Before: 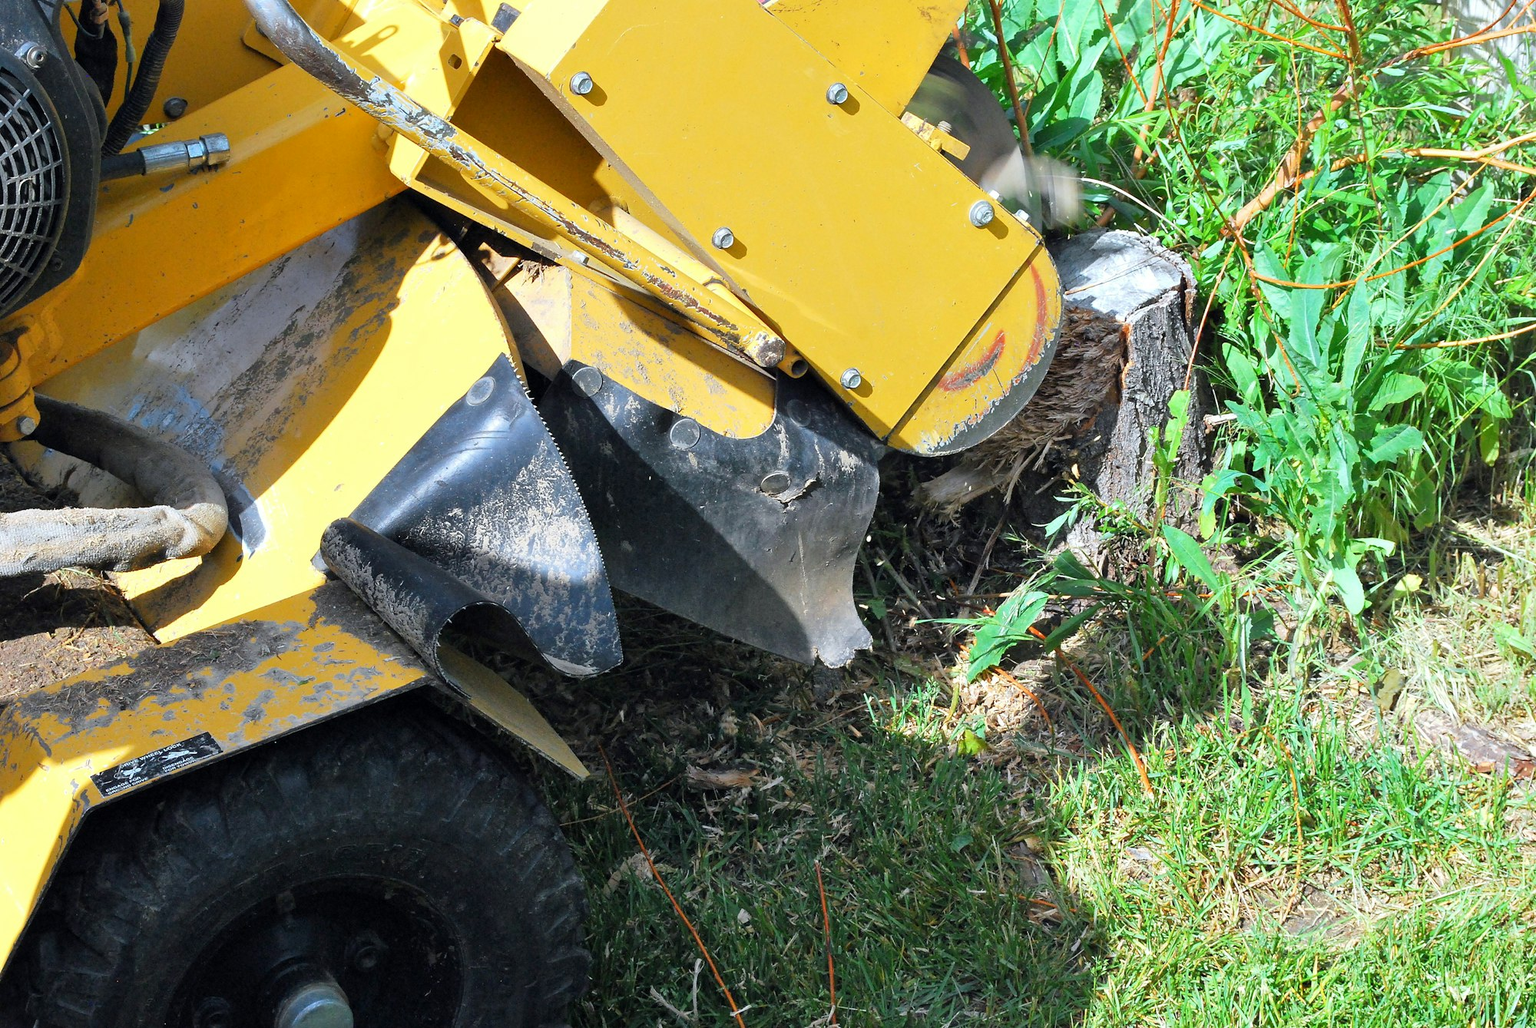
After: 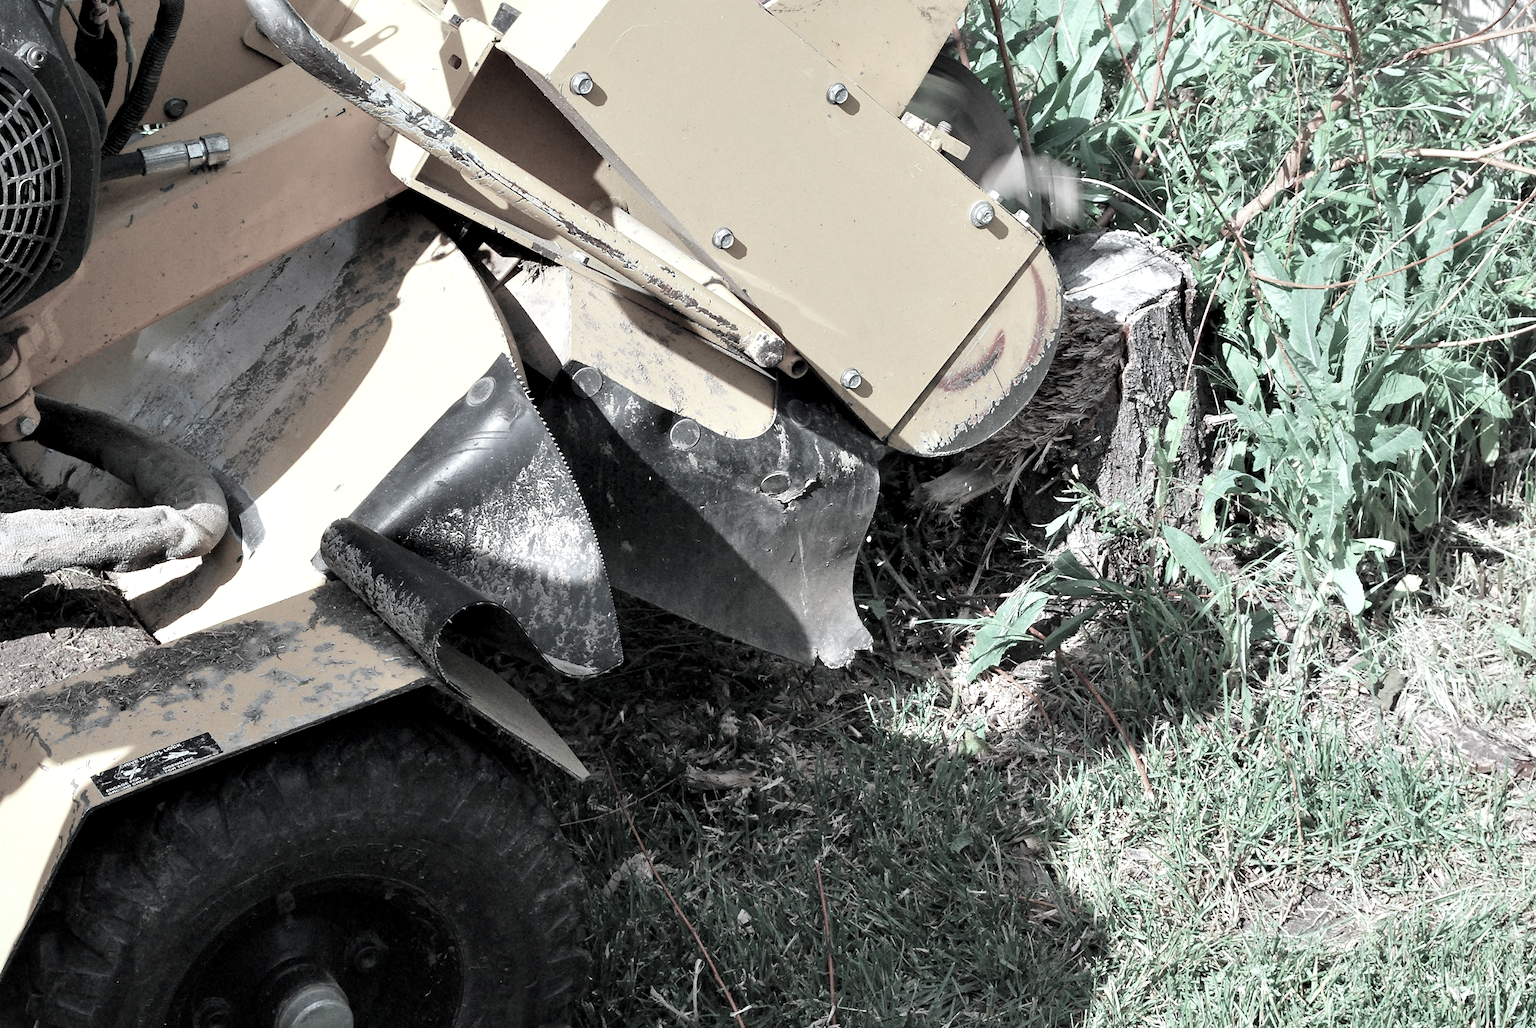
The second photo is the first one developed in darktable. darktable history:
contrast equalizer: octaves 7, y [[0.6 ×6], [0.55 ×6], [0 ×6], [0 ×6], [0 ×6]], mix 0.35
color contrast: green-magenta contrast 0.3, blue-yellow contrast 0.15
